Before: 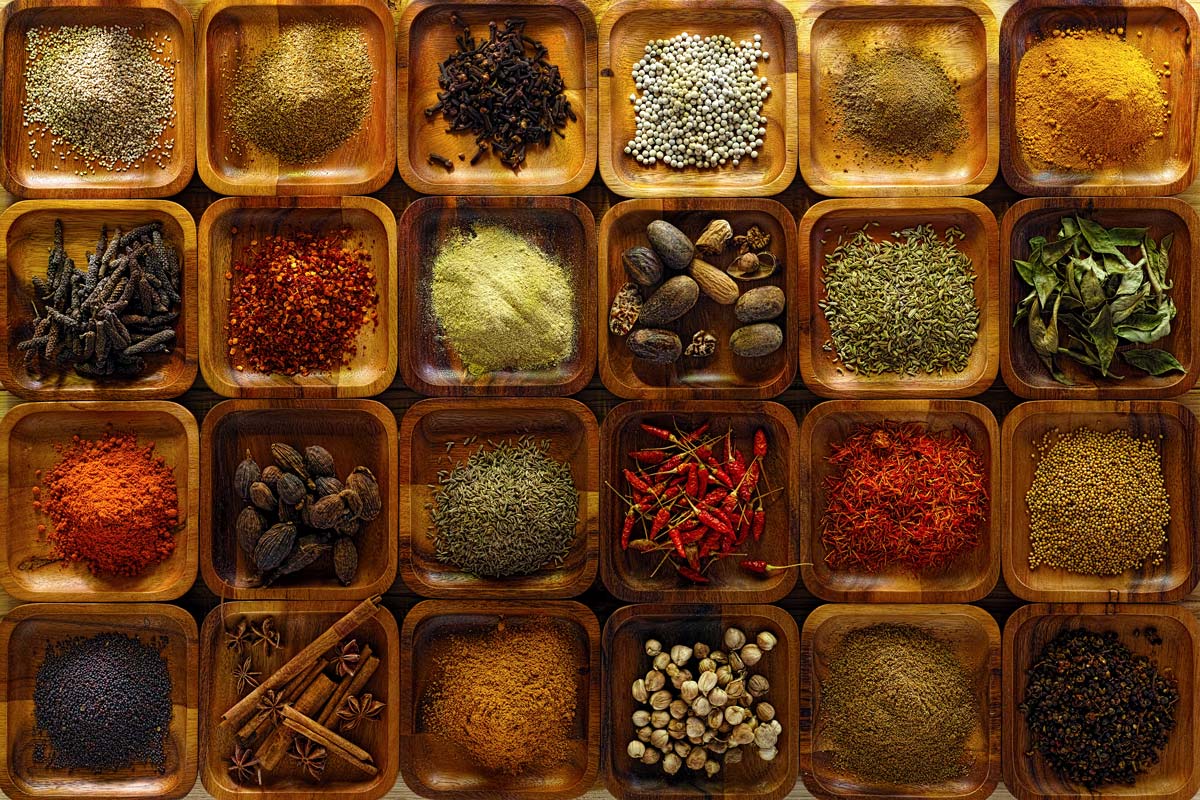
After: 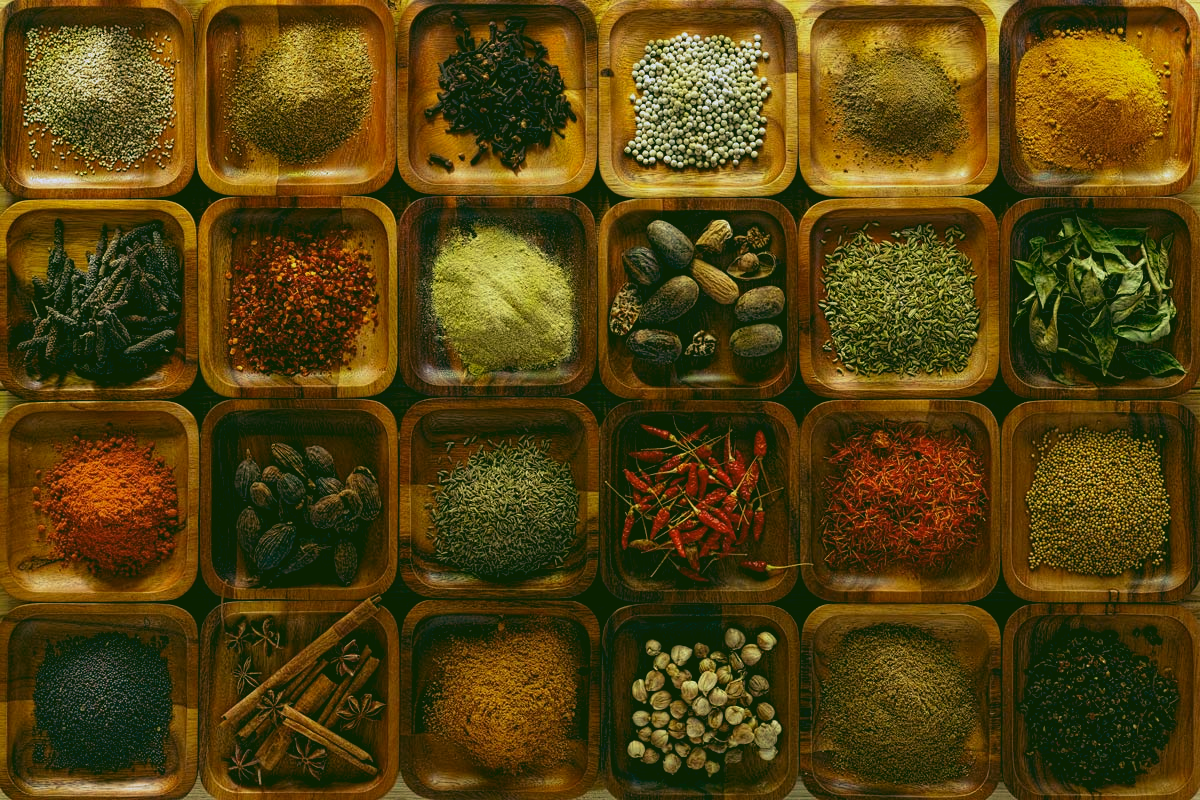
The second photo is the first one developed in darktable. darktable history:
white balance: red 1, blue 1
rgb curve: curves: ch0 [(0.123, 0.061) (0.995, 0.887)]; ch1 [(0.06, 0.116) (1, 0.906)]; ch2 [(0, 0) (0.824, 0.69) (1, 1)], mode RGB, independent channels, compensate middle gray true
